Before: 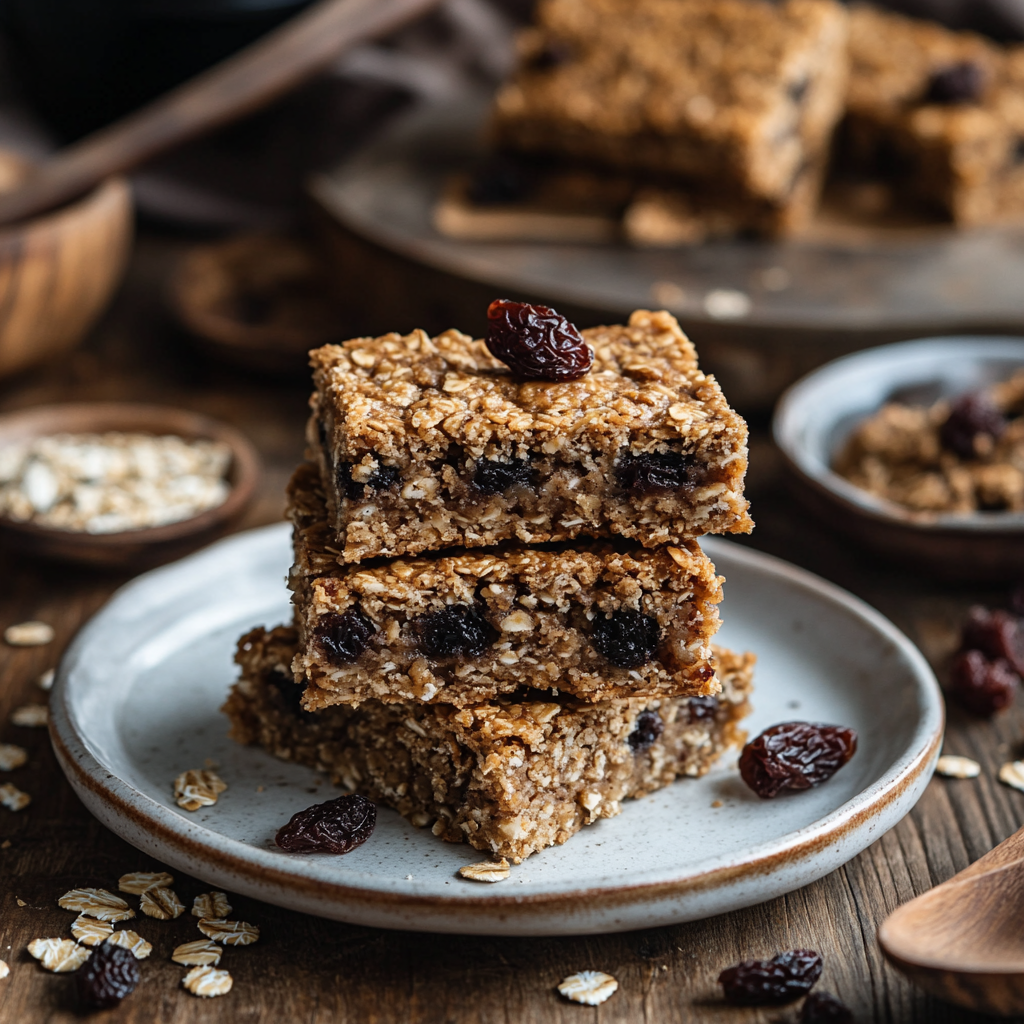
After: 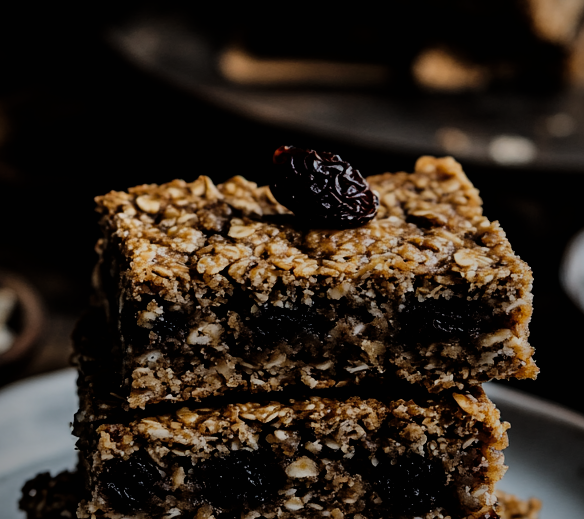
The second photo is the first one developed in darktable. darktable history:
crop: left 21.089%, top 15.056%, right 21.829%, bottom 34.036%
filmic rgb: black relative exposure -5.06 EV, white relative exposure 3.98 EV, hardness 2.9, contrast 1.297
color balance rgb: perceptual saturation grading › global saturation 19.715%, perceptual brilliance grading › global brilliance -48.02%
shadows and highlights: soften with gaussian
